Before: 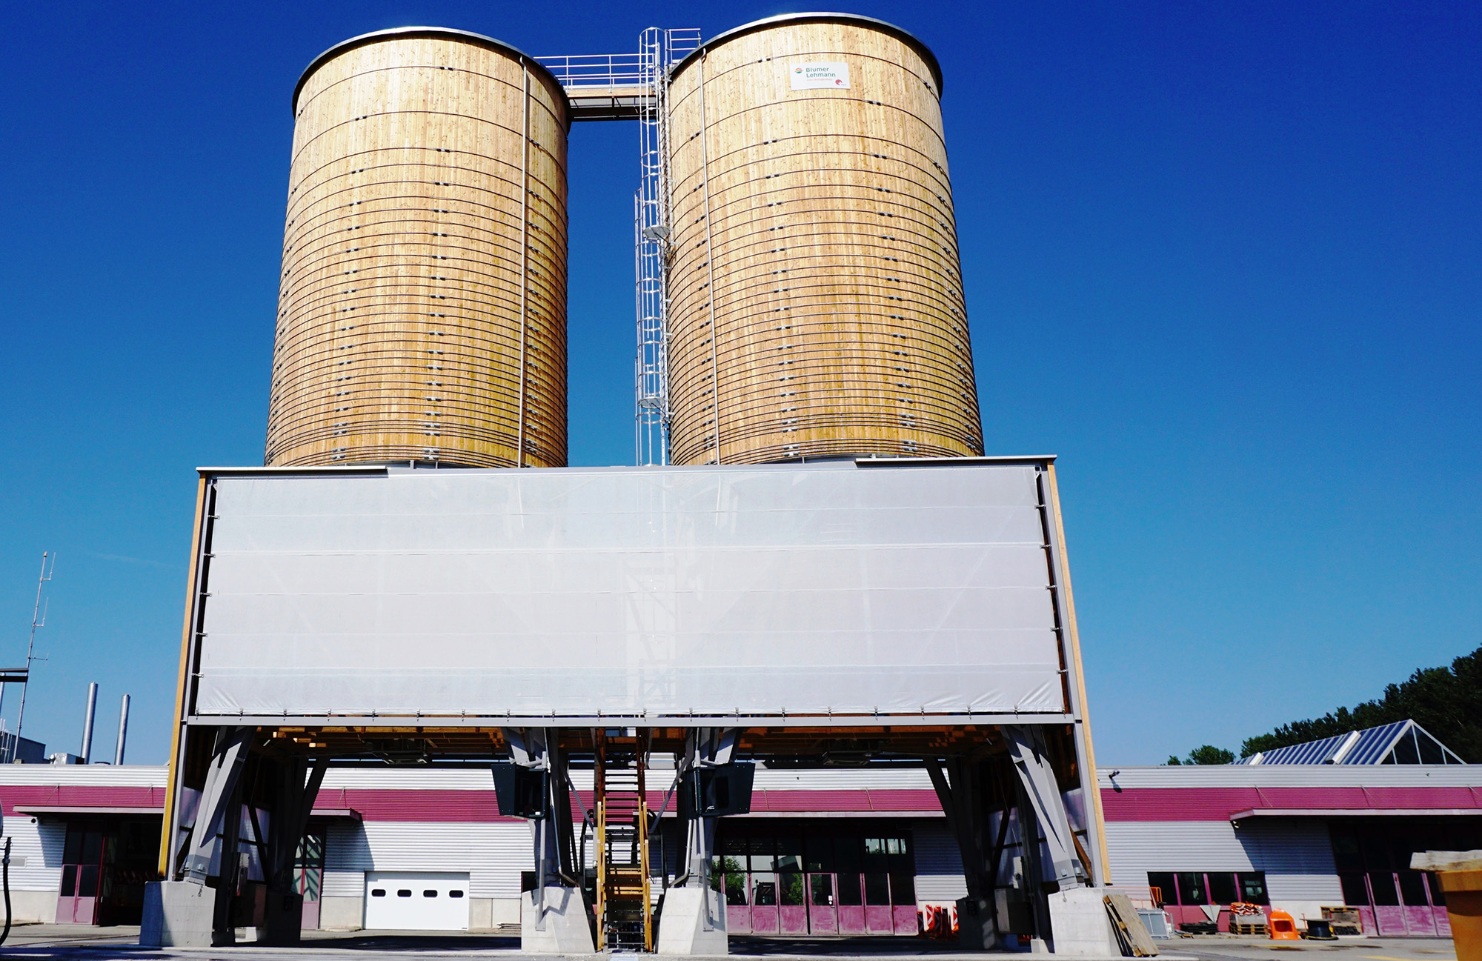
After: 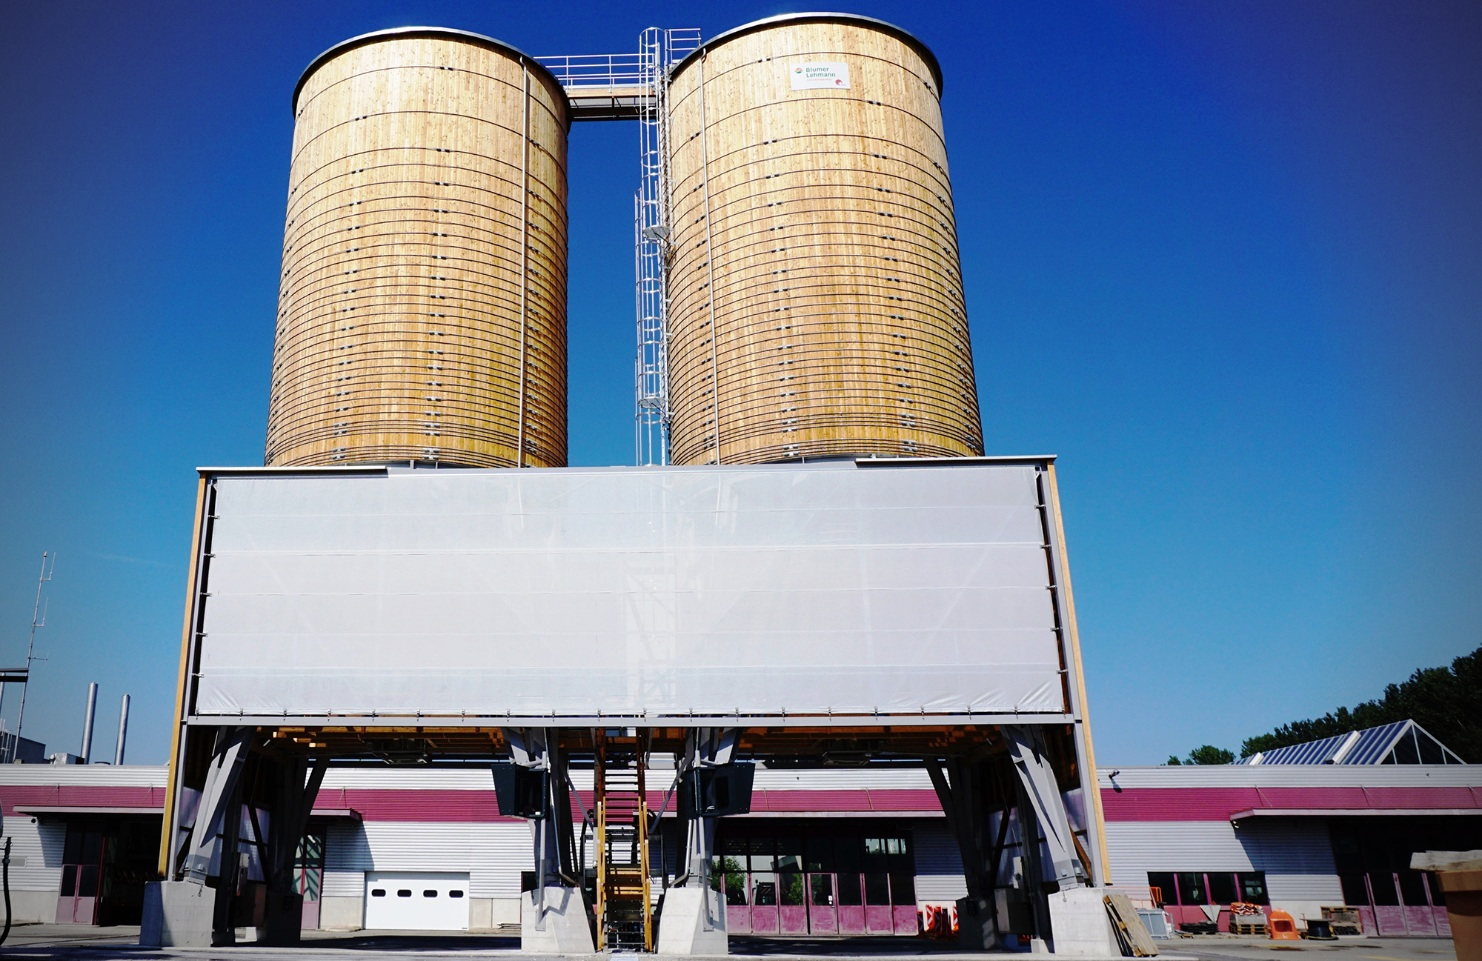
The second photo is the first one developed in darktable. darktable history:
vignetting: brightness -0.807
